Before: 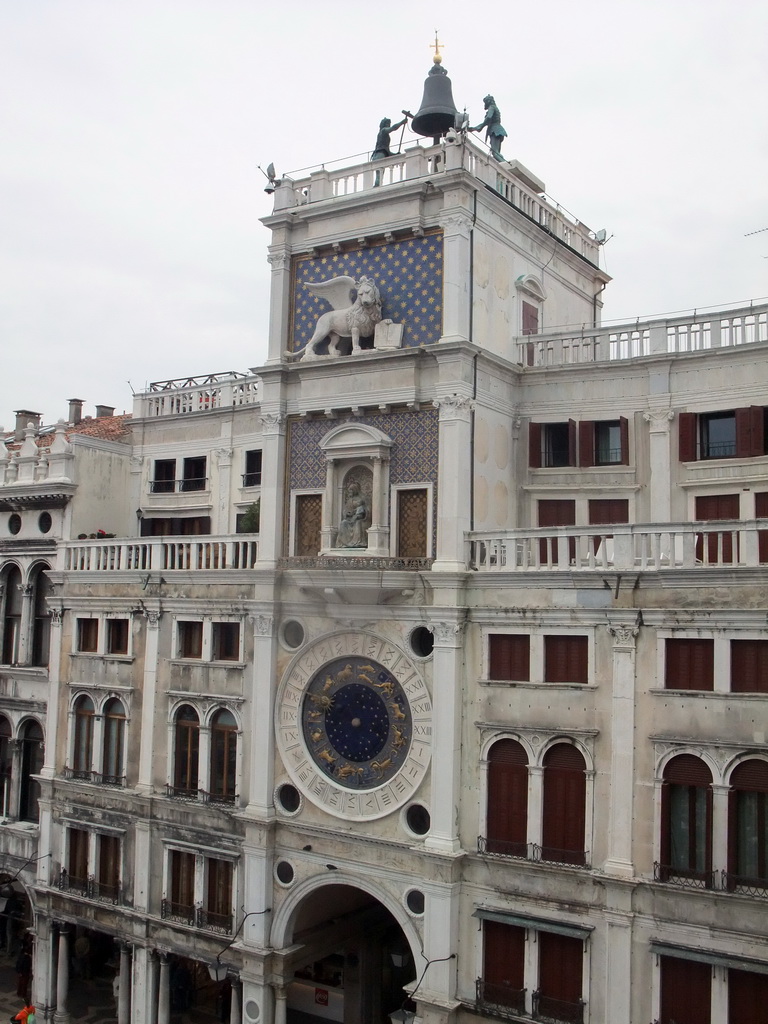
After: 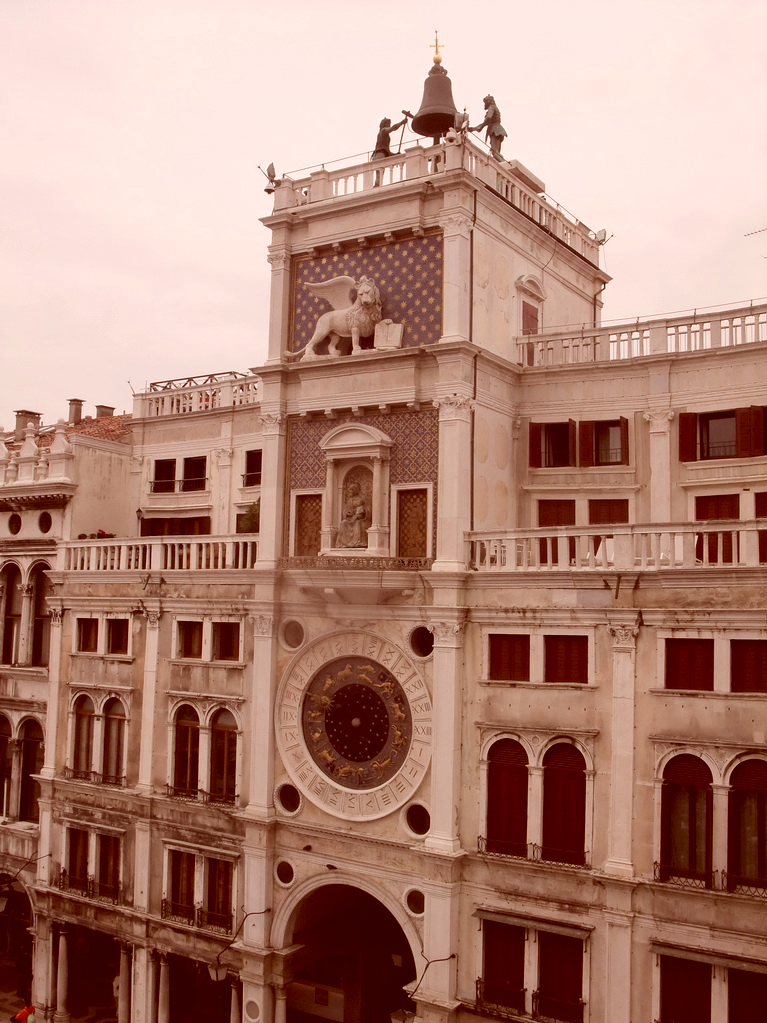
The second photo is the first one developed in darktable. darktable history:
color correction: highlights a* 9.03, highlights b* 8.71, shadows a* 40, shadows b* 40, saturation 0.8
color zones: curves: ch0 [(0.068, 0.464) (0.25, 0.5) (0.48, 0.508) (0.75, 0.536) (0.886, 0.476) (0.967, 0.456)]; ch1 [(0.066, 0.456) (0.25, 0.5) (0.616, 0.508) (0.746, 0.56) (0.934, 0.444)]
